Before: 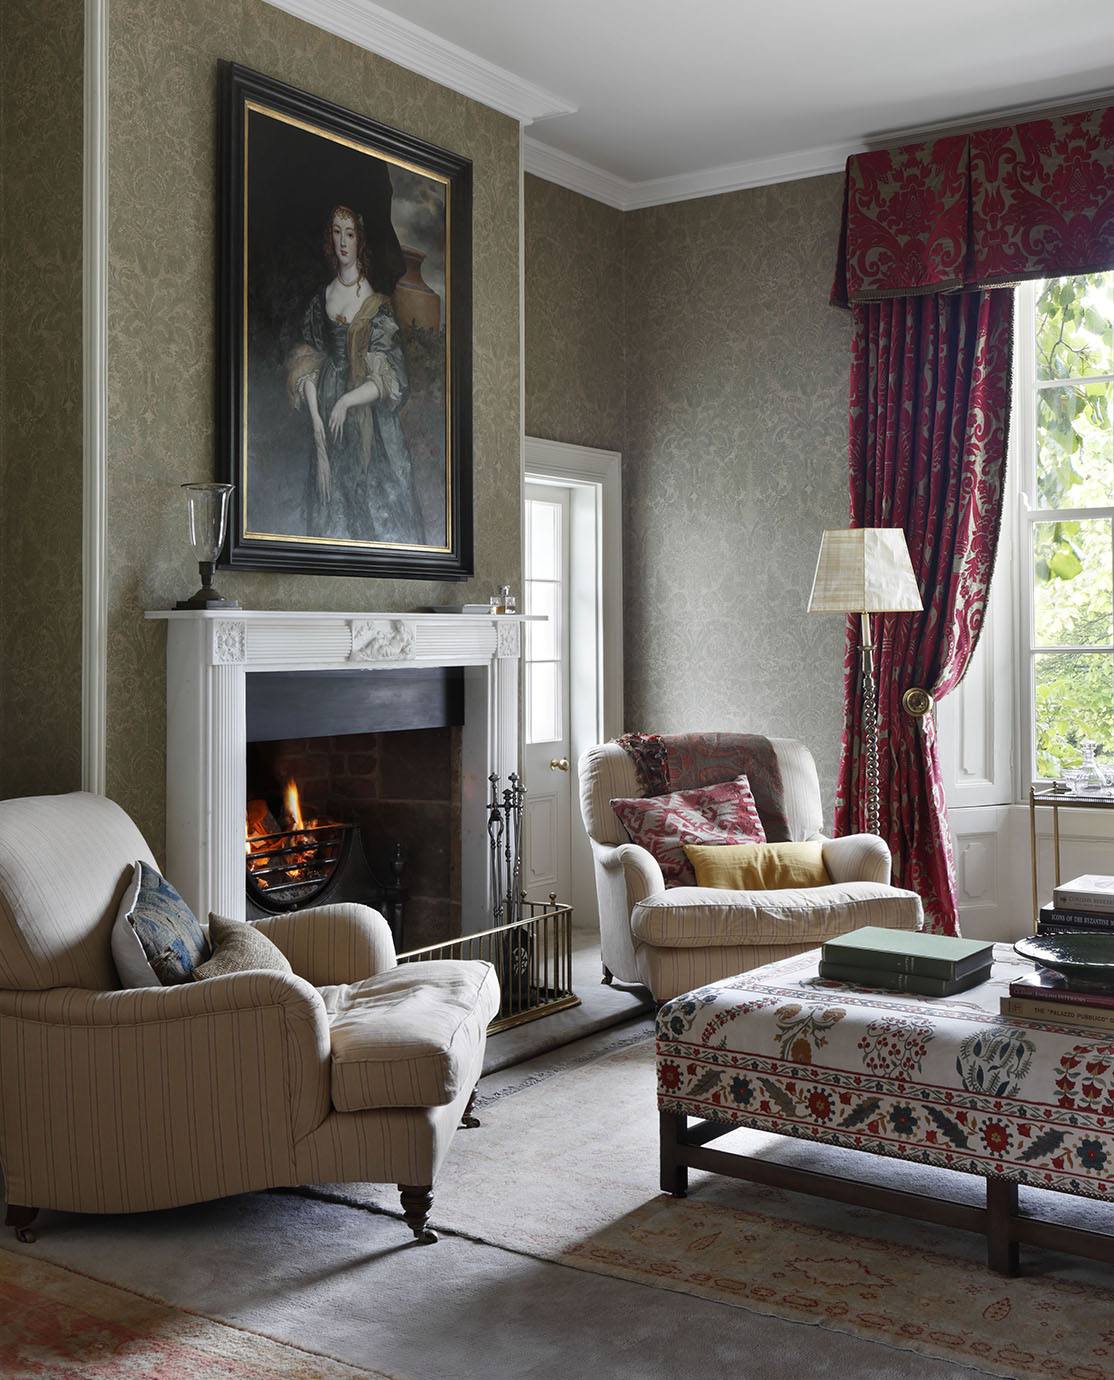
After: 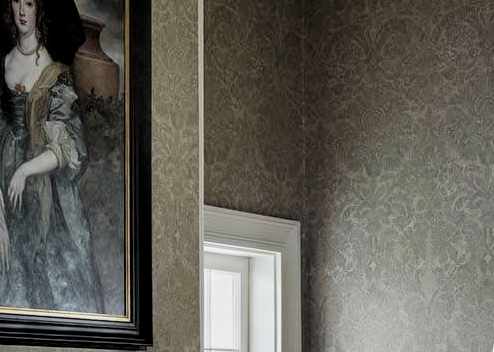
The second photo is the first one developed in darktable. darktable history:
crop: left 28.899%, top 16.793%, right 26.744%, bottom 57.682%
filmic rgb: black relative exposure -5.14 EV, white relative exposure 3.51 EV, hardness 3.16, contrast 1.186, highlights saturation mix -31.11%
color zones: curves: ch1 [(0.239, 0.552) (0.75, 0.5)]; ch2 [(0.25, 0.462) (0.749, 0.457)]
local contrast: on, module defaults
